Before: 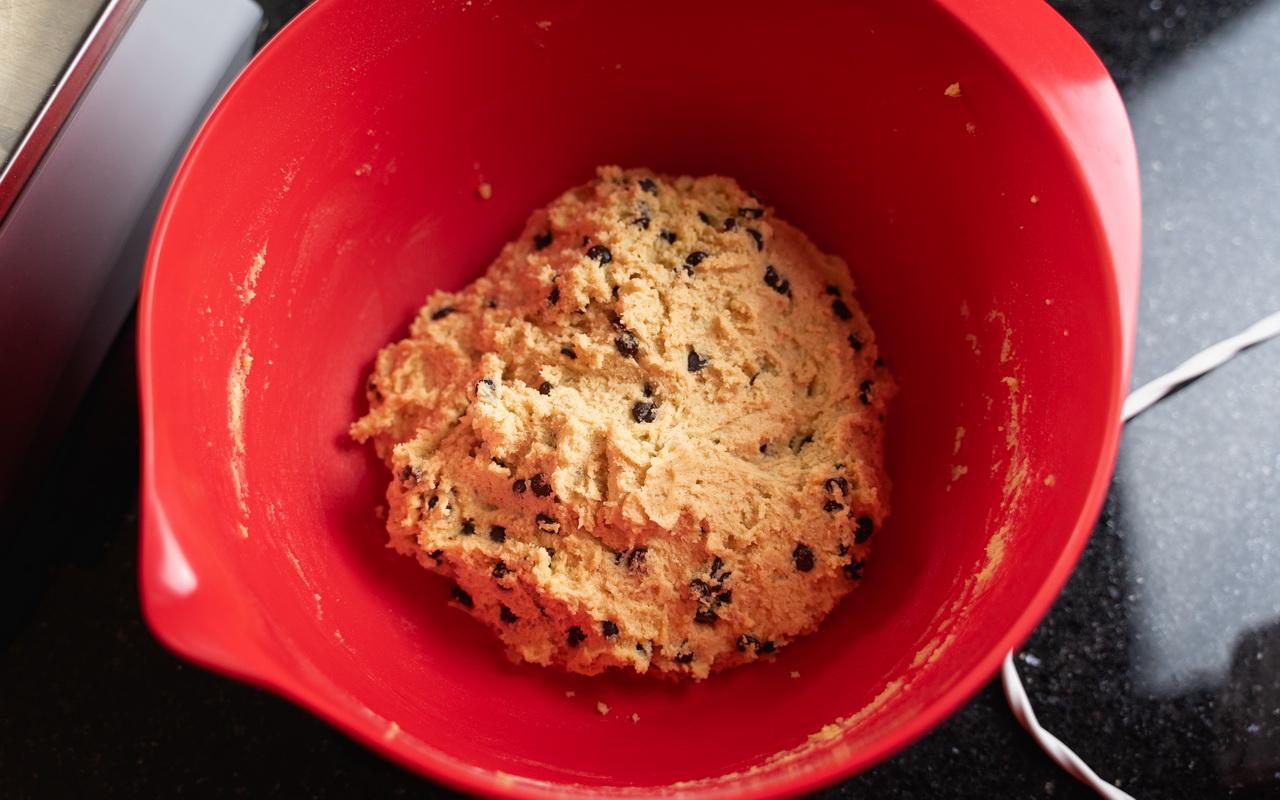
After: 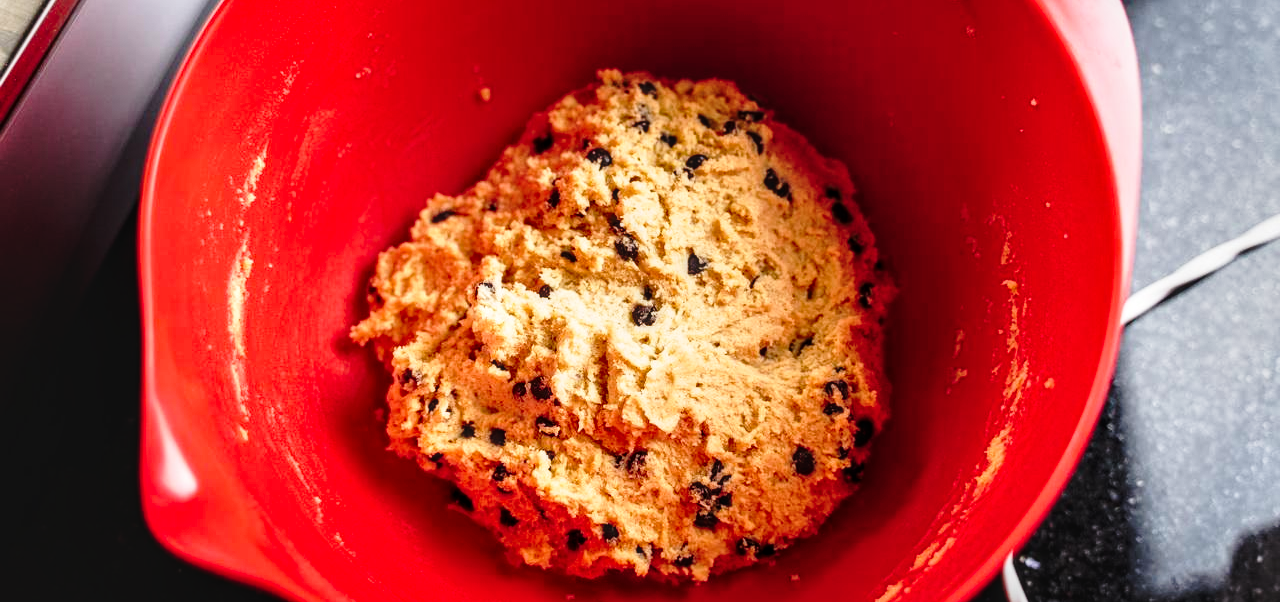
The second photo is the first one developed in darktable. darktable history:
crop and rotate: top 12.23%, bottom 12.399%
shadows and highlights: shadows 30.72, highlights -62.65, soften with gaussian
tone curve: curves: ch0 [(0, 0.032) (0.078, 0.052) (0.236, 0.168) (0.43, 0.472) (0.508, 0.566) (0.66, 0.754) (0.79, 0.883) (0.994, 0.974)]; ch1 [(0, 0) (0.161, 0.092) (0.35, 0.33) (0.379, 0.401) (0.456, 0.456) (0.508, 0.501) (0.547, 0.531) (0.573, 0.563) (0.625, 0.602) (0.718, 0.734) (1, 1)]; ch2 [(0, 0) (0.369, 0.427) (0.44, 0.434) (0.502, 0.501) (0.54, 0.537) (0.586, 0.59) (0.621, 0.604) (1, 1)], preserve colors none
local contrast: detail 130%
